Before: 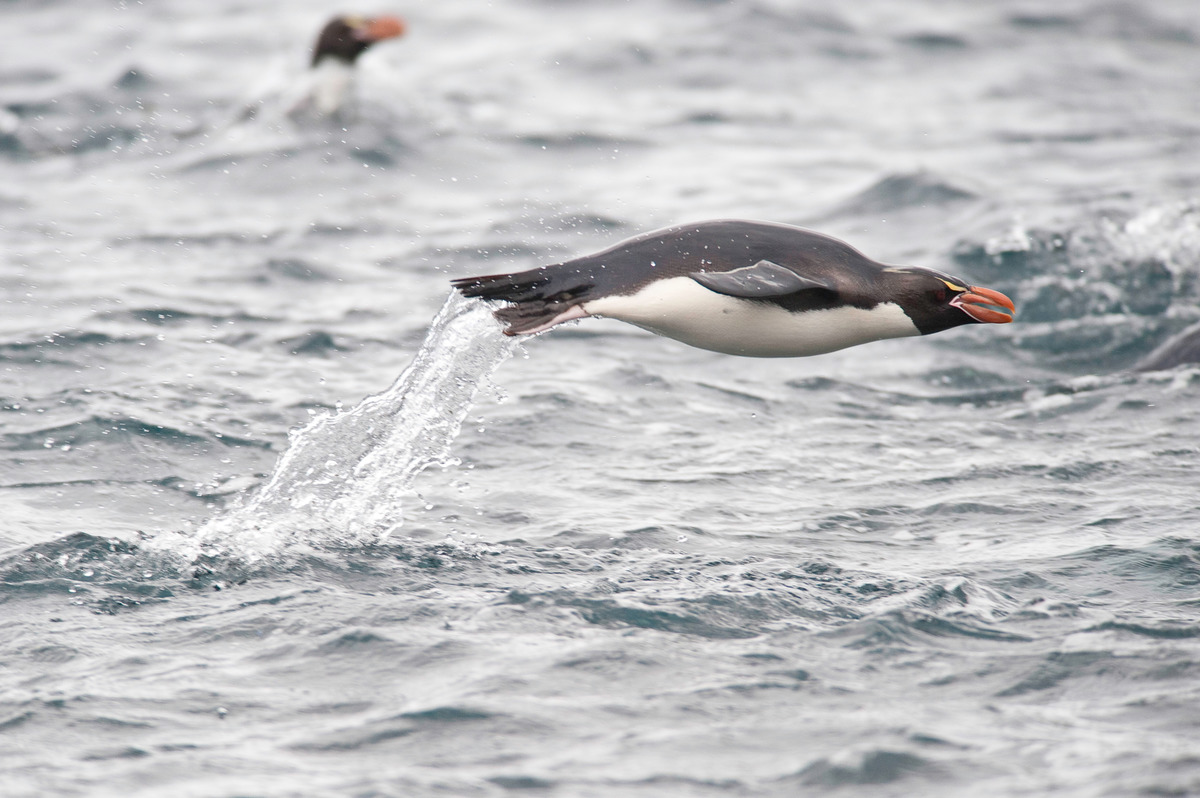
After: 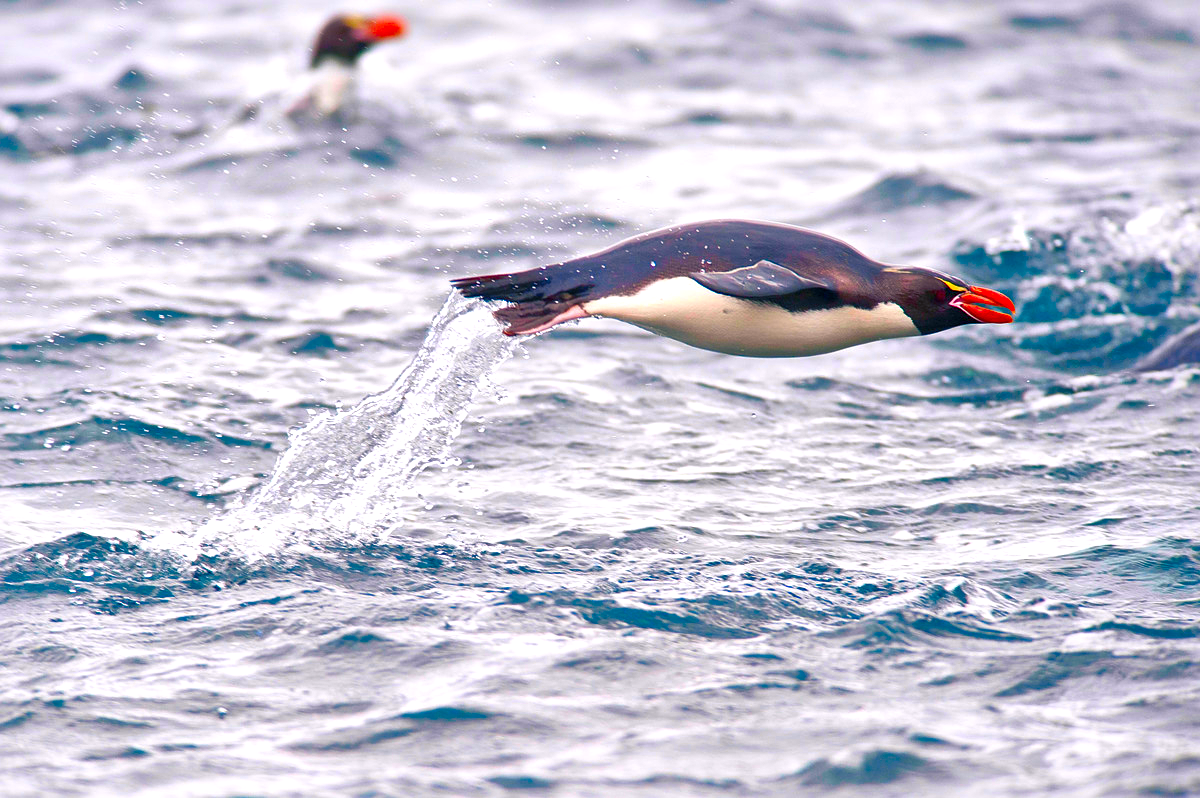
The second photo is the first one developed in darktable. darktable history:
local contrast: mode bilateral grid, contrast 19, coarseness 51, detail 178%, midtone range 0.2
color balance rgb: shadows lift › chroma 4.263%, shadows lift › hue 254.87°, global offset › hue 169.37°, linear chroma grading › global chroma -15.287%, perceptual saturation grading › global saturation 36.898%, perceptual saturation grading › shadows 34.961%, perceptual brilliance grading › global brilliance 3.566%, global vibrance 20%
color correction: highlights a* 1.56, highlights b* -1.71, saturation 2.45
sharpen: radius 1.302, amount 0.305, threshold 0.164
